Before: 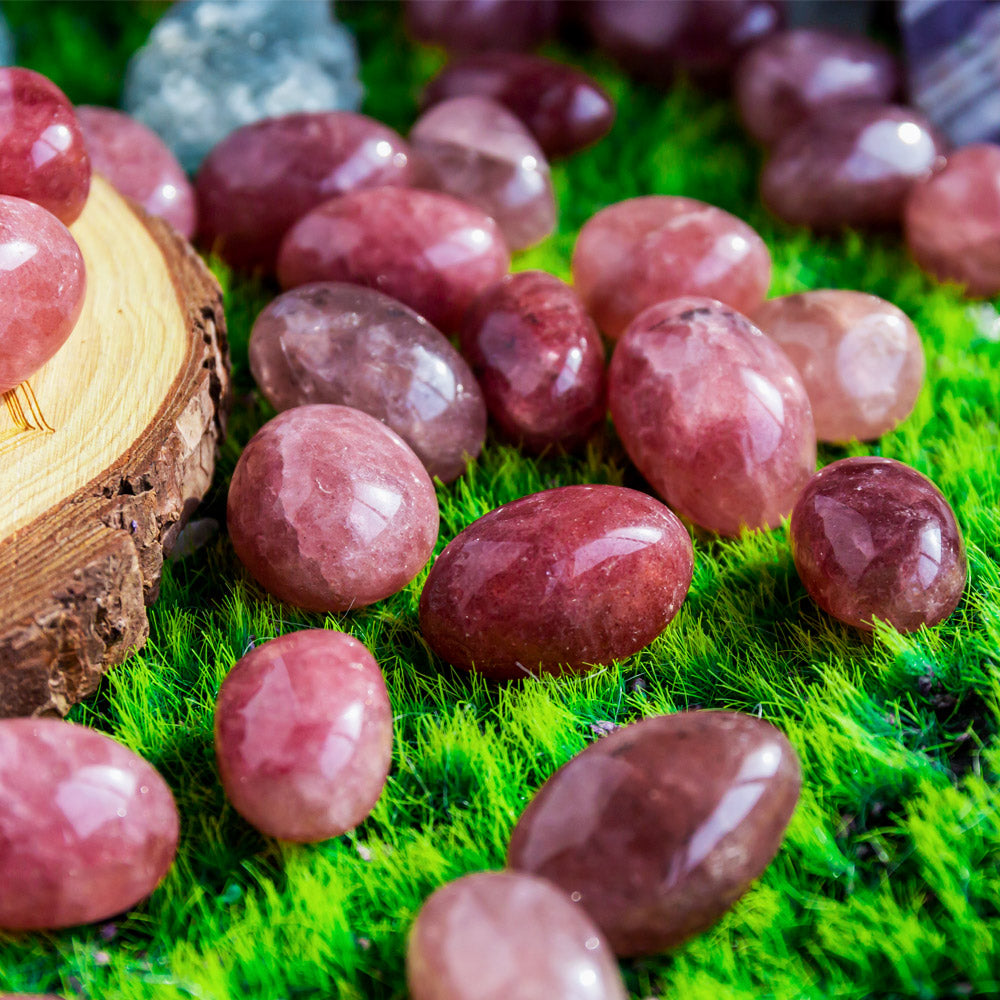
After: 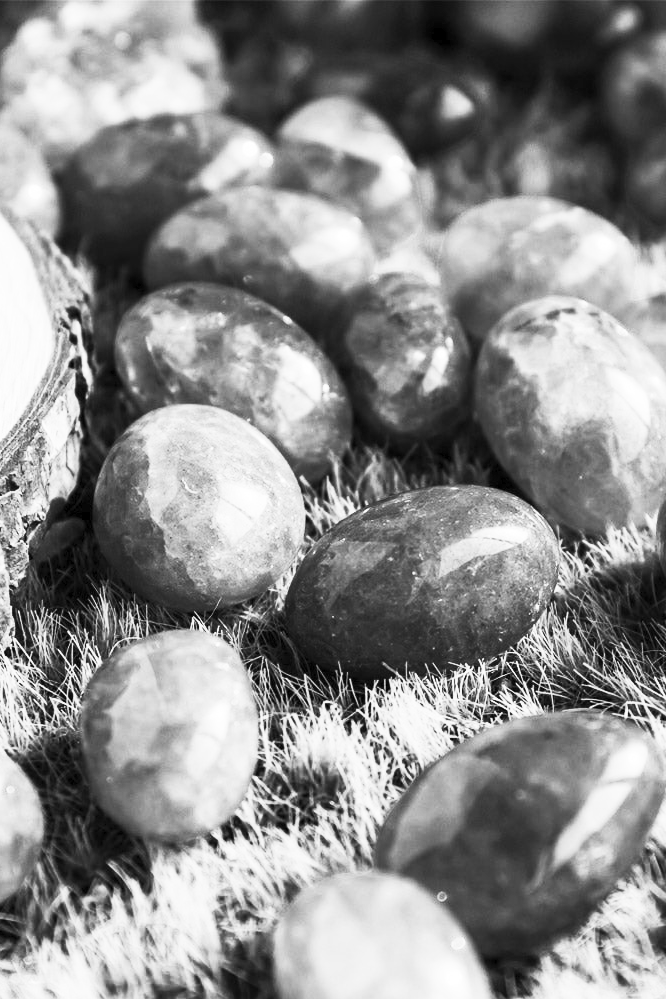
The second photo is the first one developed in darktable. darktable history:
crop and rotate: left 13.409%, right 19.924%
contrast brightness saturation: contrast 0.53, brightness 0.47, saturation -1
